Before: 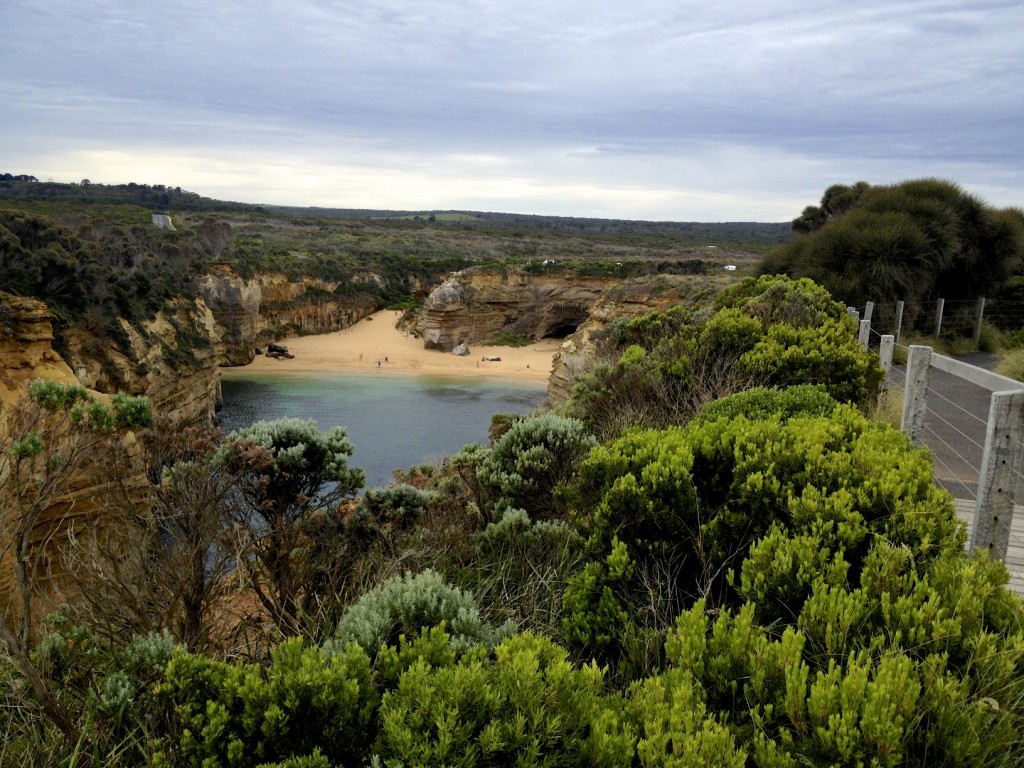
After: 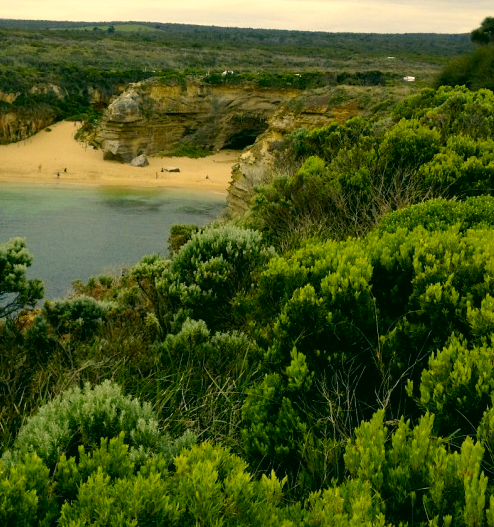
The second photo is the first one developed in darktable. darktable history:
color balance rgb: perceptual saturation grading › global saturation 20%, perceptual saturation grading › highlights -25%, perceptual saturation grading › shadows 25%
color correction: highlights a* 5.3, highlights b* 24.26, shadows a* -15.58, shadows b* 4.02
crop: left 31.379%, top 24.658%, right 20.326%, bottom 6.628%
